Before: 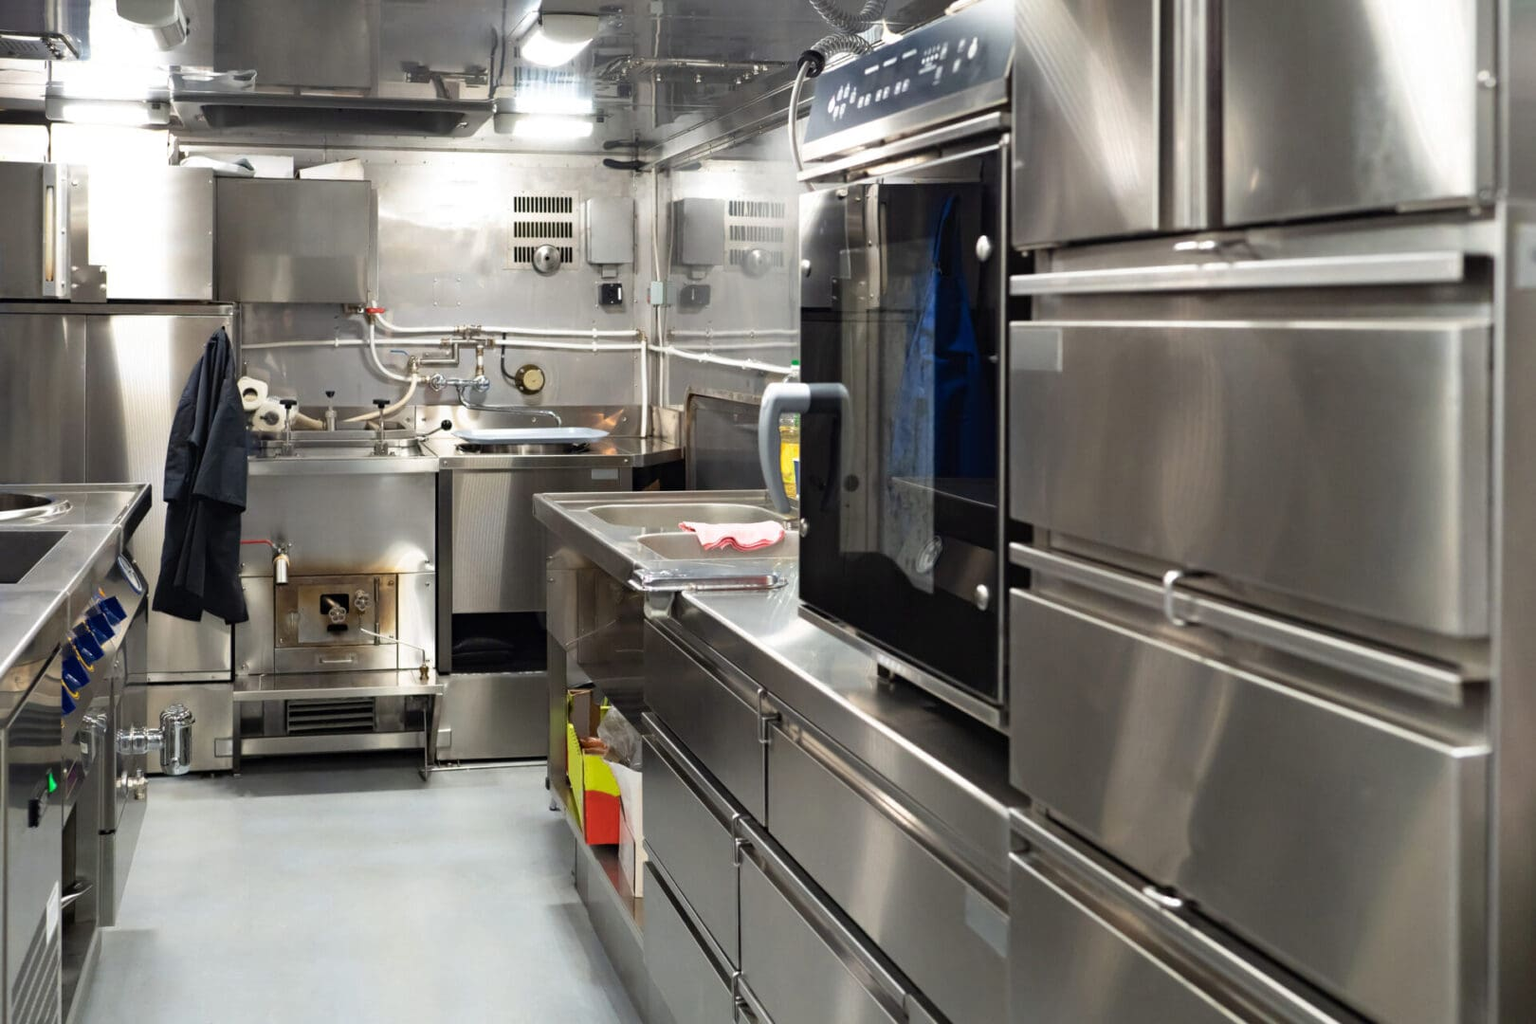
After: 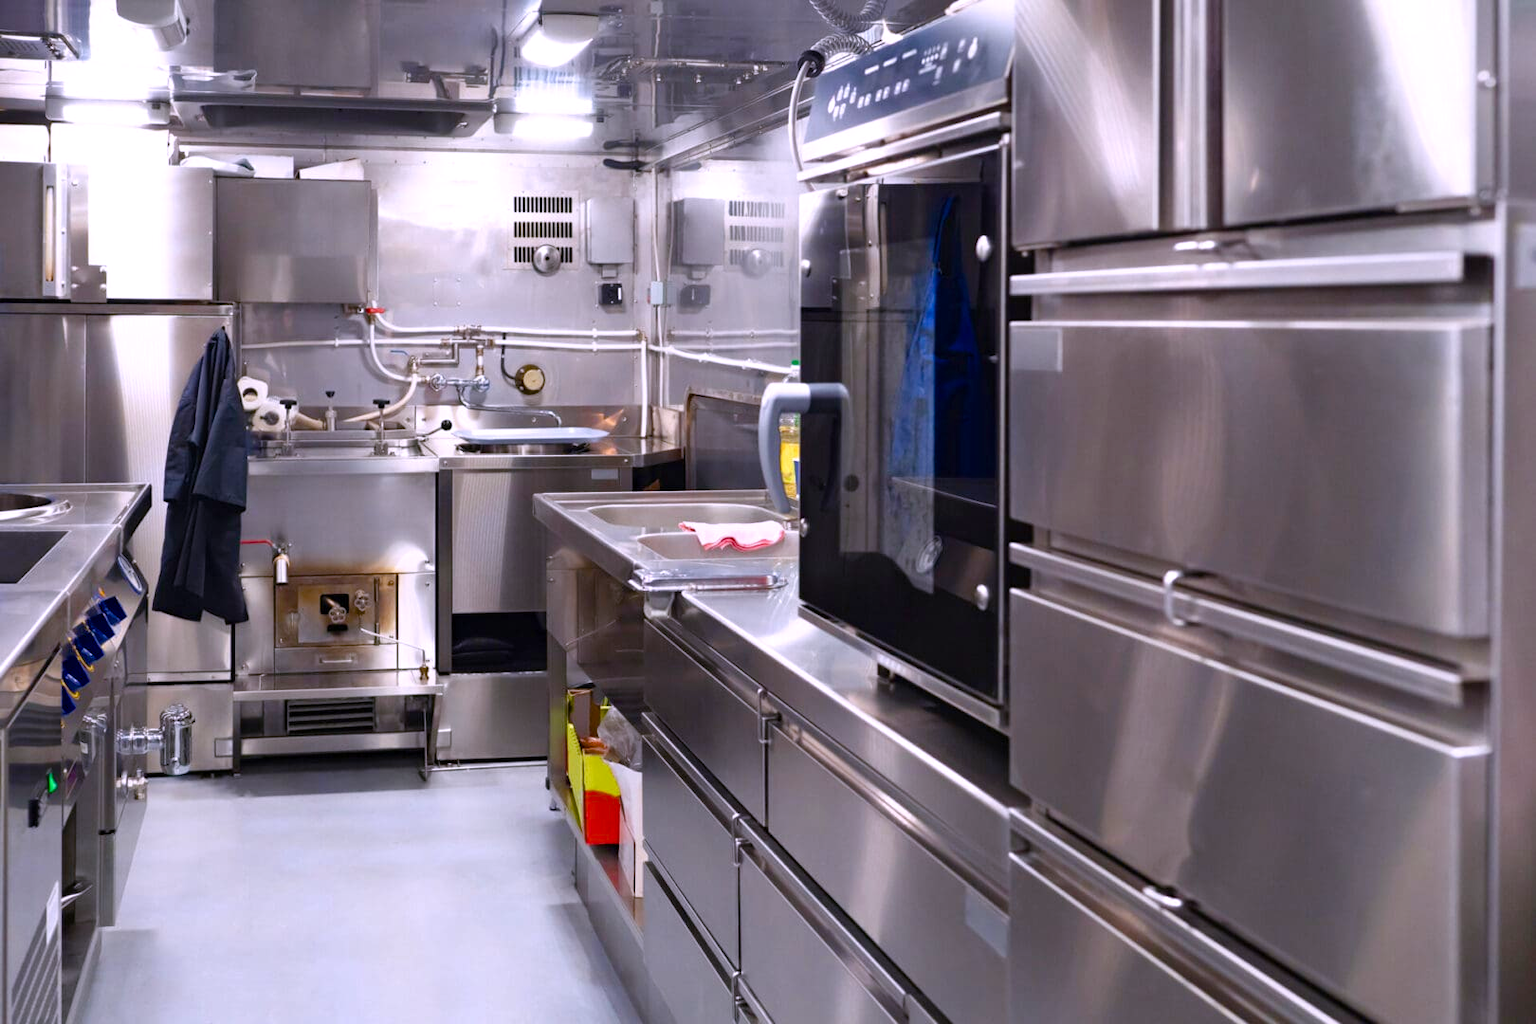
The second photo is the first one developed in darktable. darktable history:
white balance: red 1.042, blue 1.17
color balance rgb: perceptual saturation grading › global saturation 20%, perceptual saturation grading › highlights -25%, perceptual saturation grading › shadows 50%
